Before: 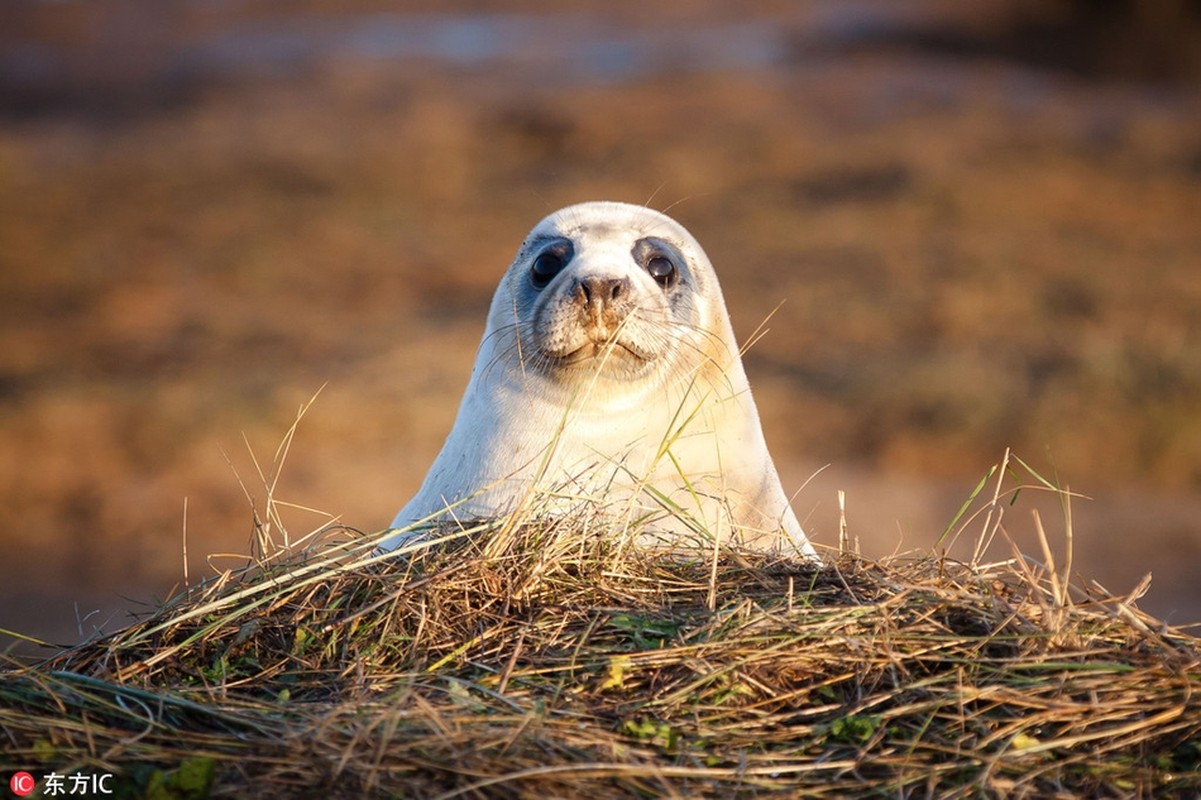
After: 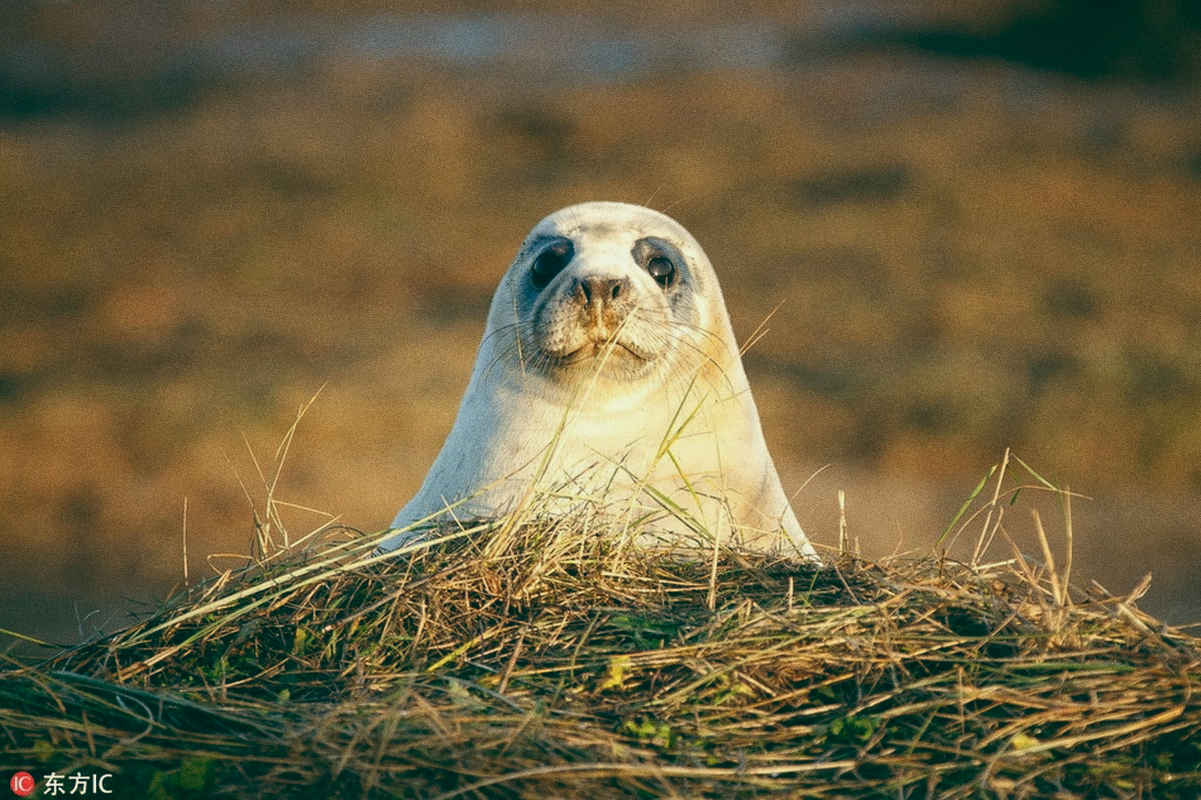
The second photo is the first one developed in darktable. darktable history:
color balance: lift [1.005, 0.99, 1.007, 1.01], gamma [1, 1.034, 1.032, 0.966], gain [0.873, 1.055, 1.067, 0.933]
grain: coarseness 8.68 ISO, strength 31.94%
